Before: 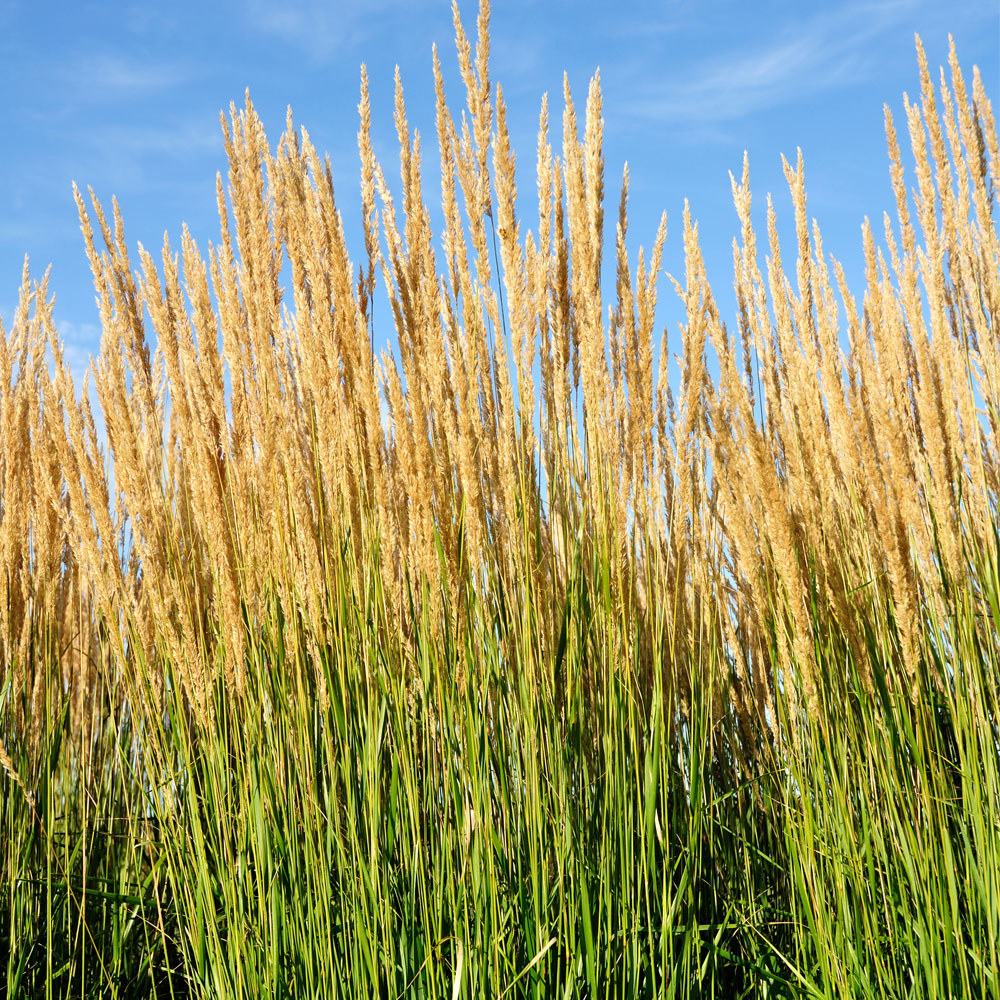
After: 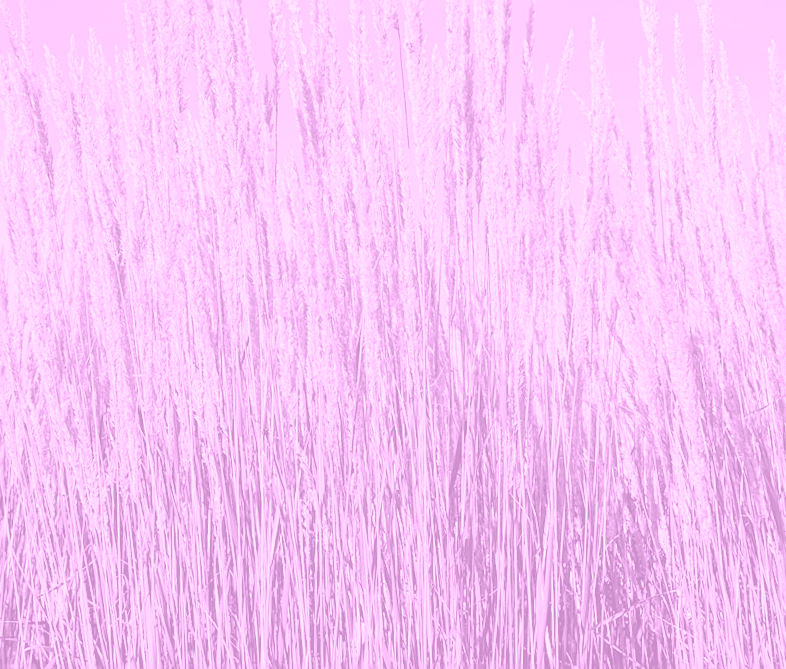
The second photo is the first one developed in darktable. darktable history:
crop: left 9.712%, top 16.928%, right 10.845%, bottom 12.332%
rotate and perspective: rotation 1.57°, crop left 0.018, crop right 0.982, crop top 0.039, crop bottom 0.961
sharpen: on, module defaults
colorize: hue 331.2°, saturation 69%, source mix 30.28%, lightness 69.02%, version 1
local contrast: shadows 94%
